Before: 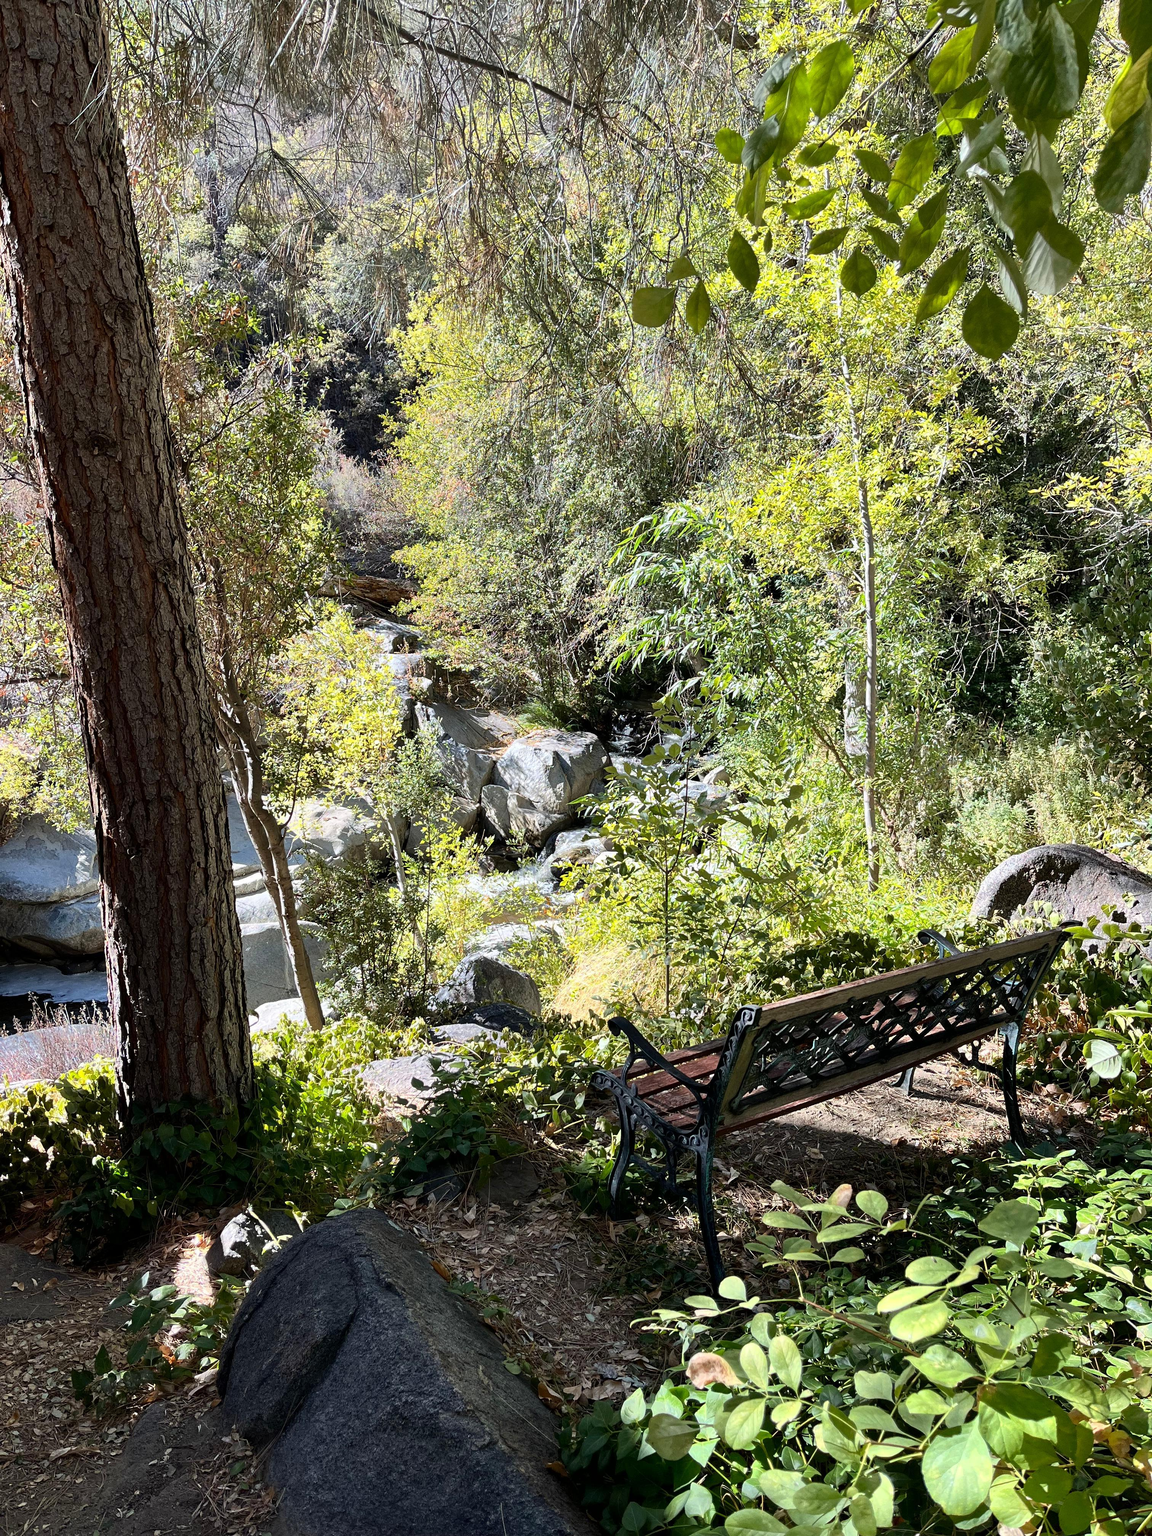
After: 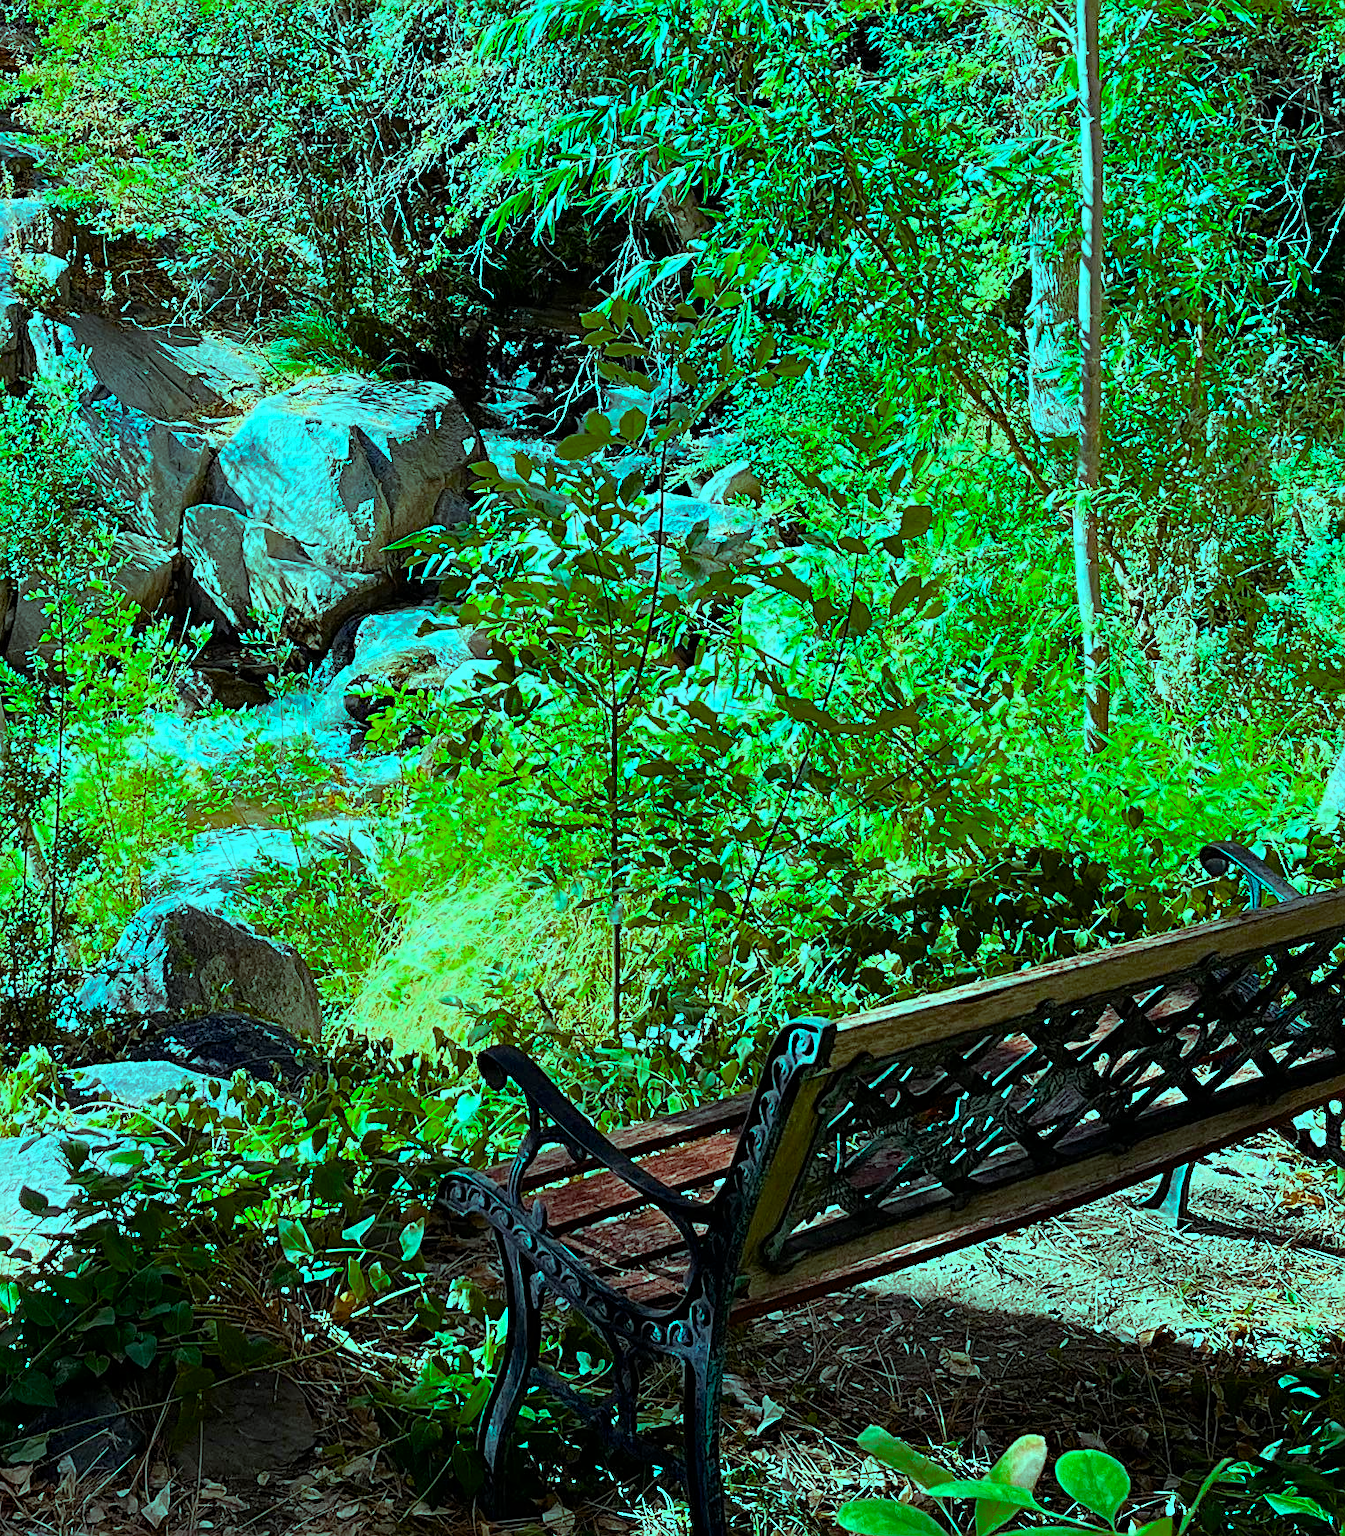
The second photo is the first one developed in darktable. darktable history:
color balance rgb: highlights gain › chroma 7.37%, highlights gain › hue 185.07°, perceptual saturation grading › global saturation 41.576%, global vibrance 1.356%, saturation formula JzAzBz (2021)
sharpen: radius 2.78
crop: left 35.001%, top 37.02%, right 14.868%, bottom 20.05%
